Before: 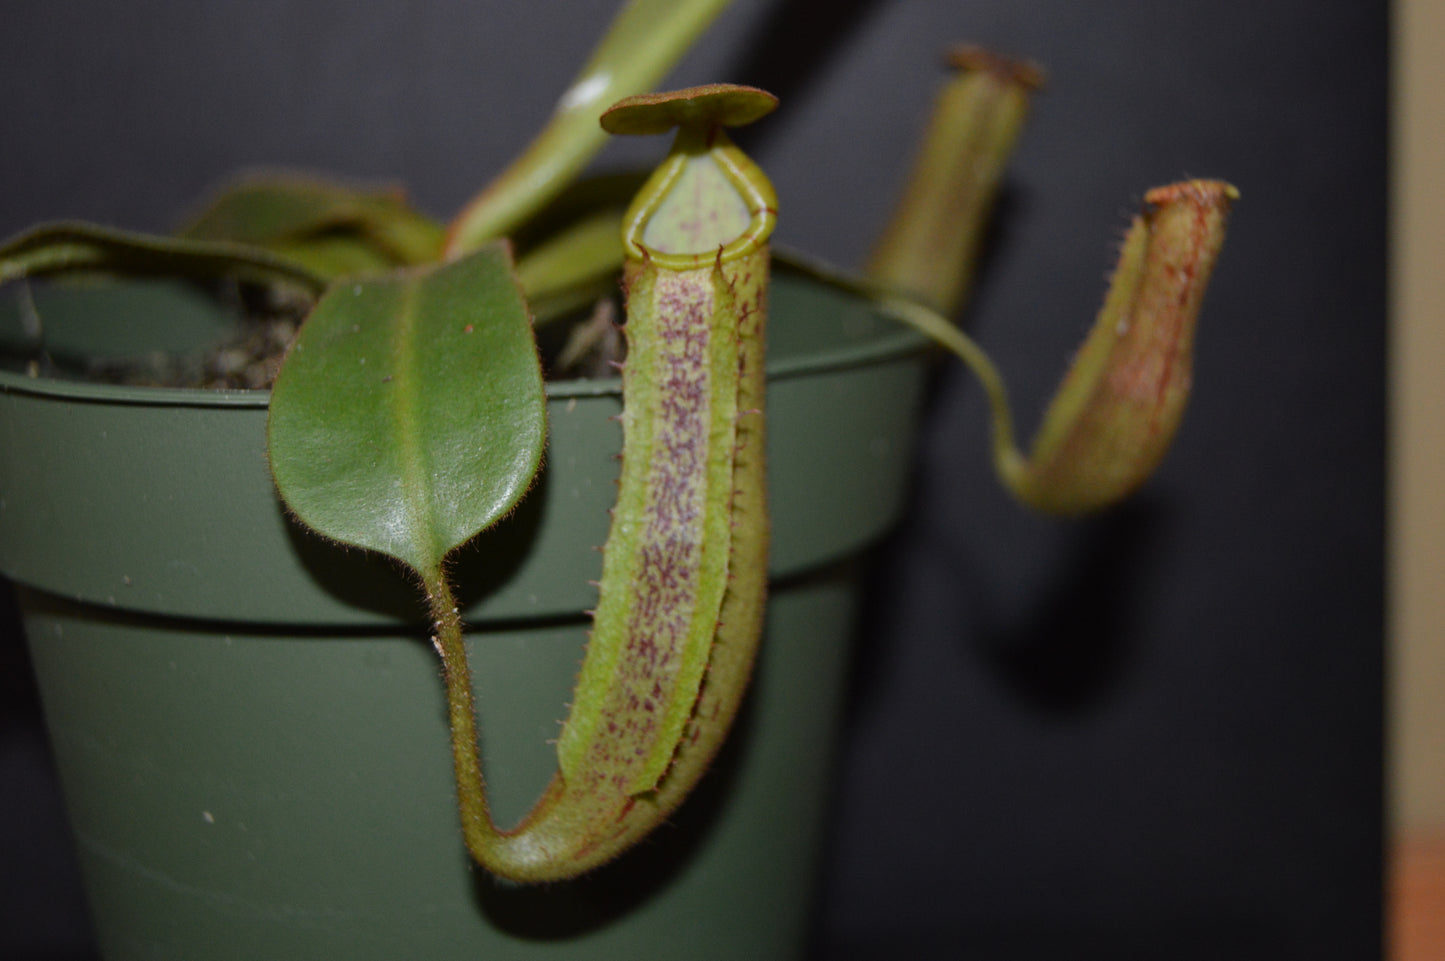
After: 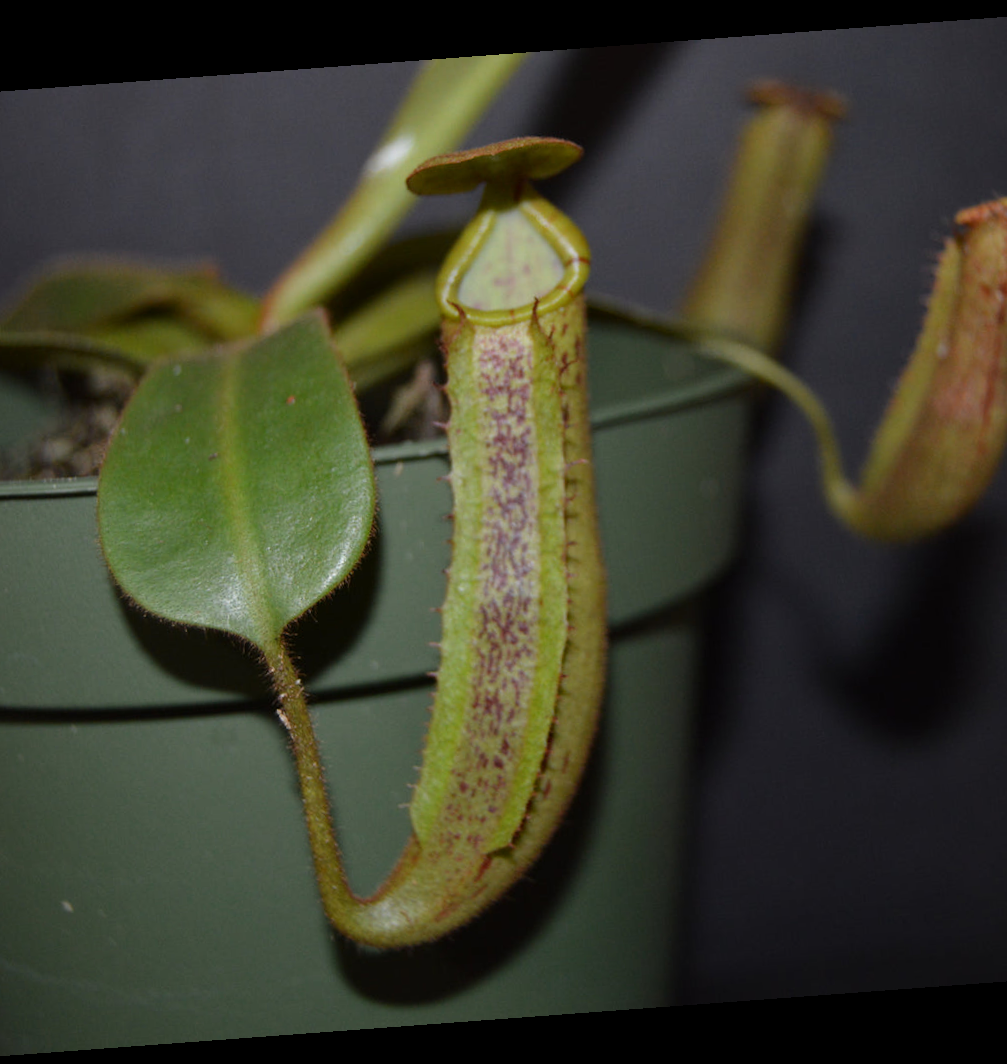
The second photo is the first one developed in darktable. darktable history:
rotate and perspective: rotation -4.25°, automatic cropping off
crop and rotate: left 13.342%, right 19.991%
